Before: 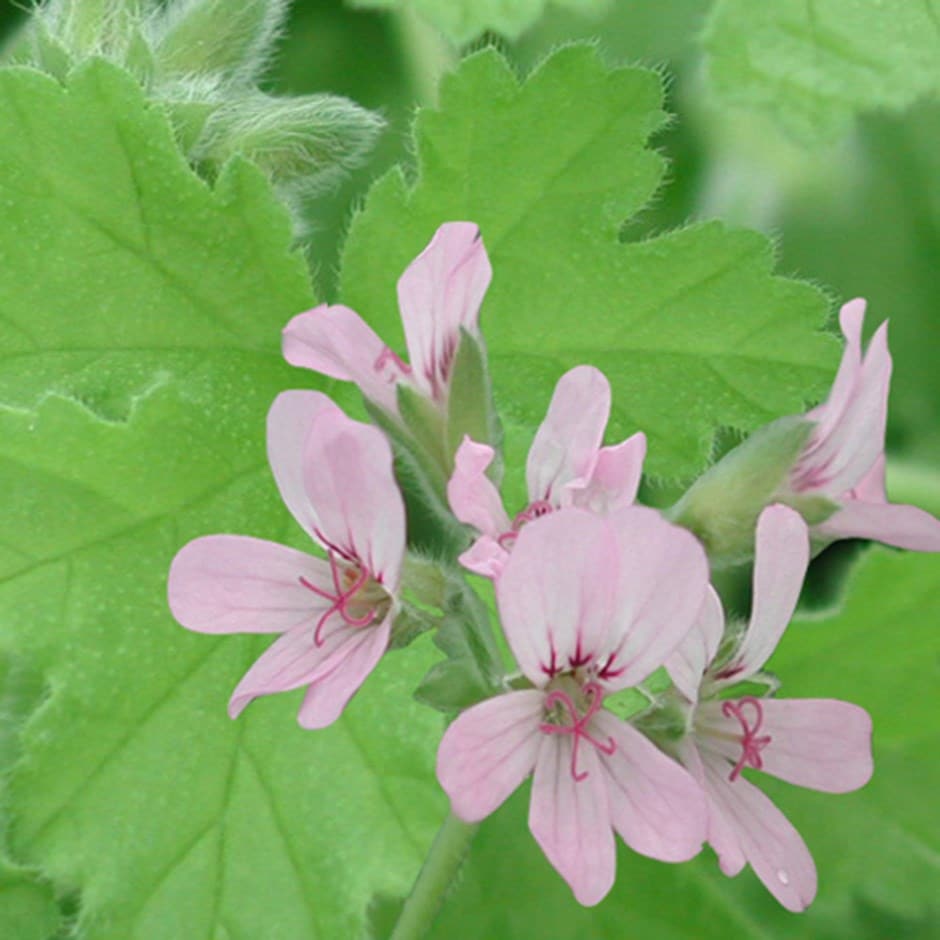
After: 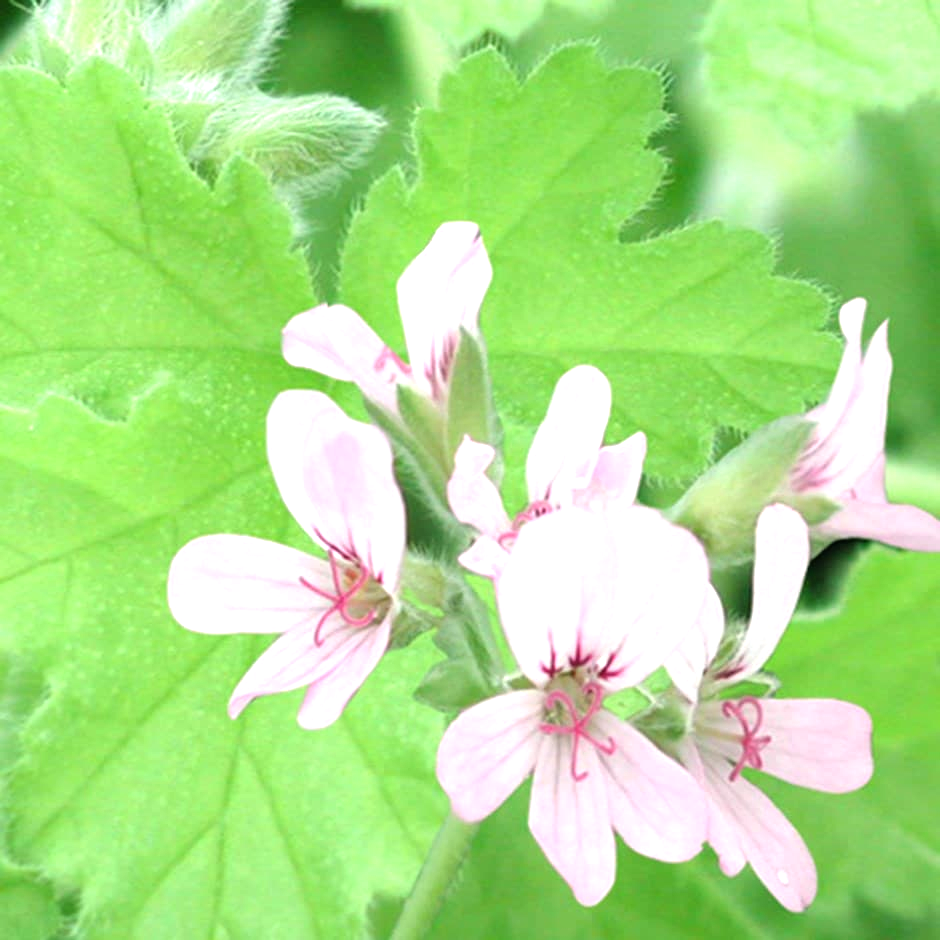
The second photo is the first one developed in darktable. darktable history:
tone equalizer: -8 EV -1.04 EV, -7 EV -0.989 EV, -6 EV -0.899 EV, -5 EV -0.553 EV, -3 EV 0.586 EV, -2 EV 0.883 EV, -1 EV 1.01 EV, +0 EV 1.07 EV
